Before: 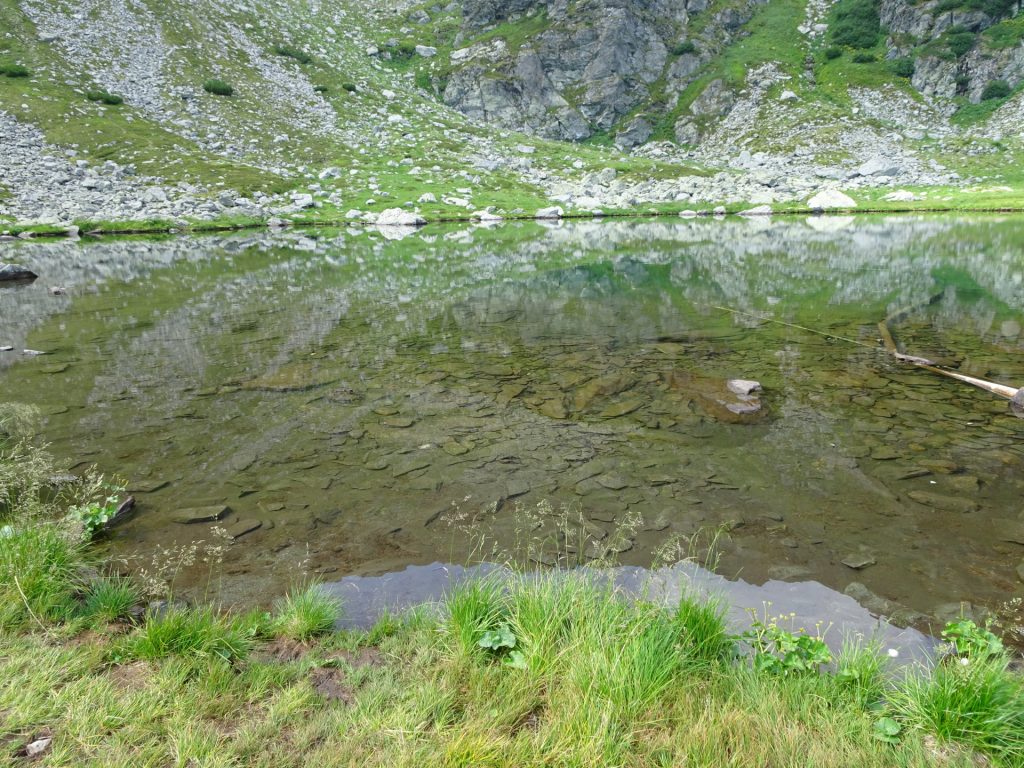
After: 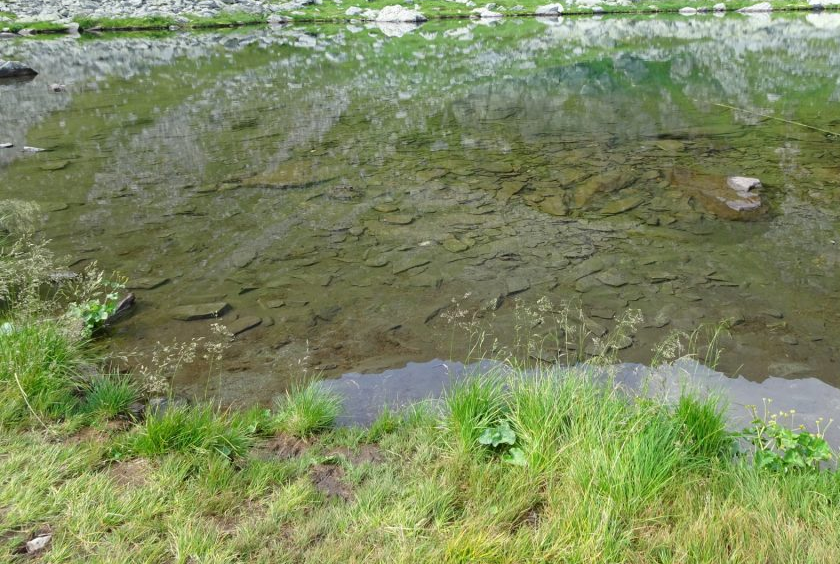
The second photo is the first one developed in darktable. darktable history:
levels: levels [0, 0.499, 1]
crop: top 26.531%, right 17.959%
